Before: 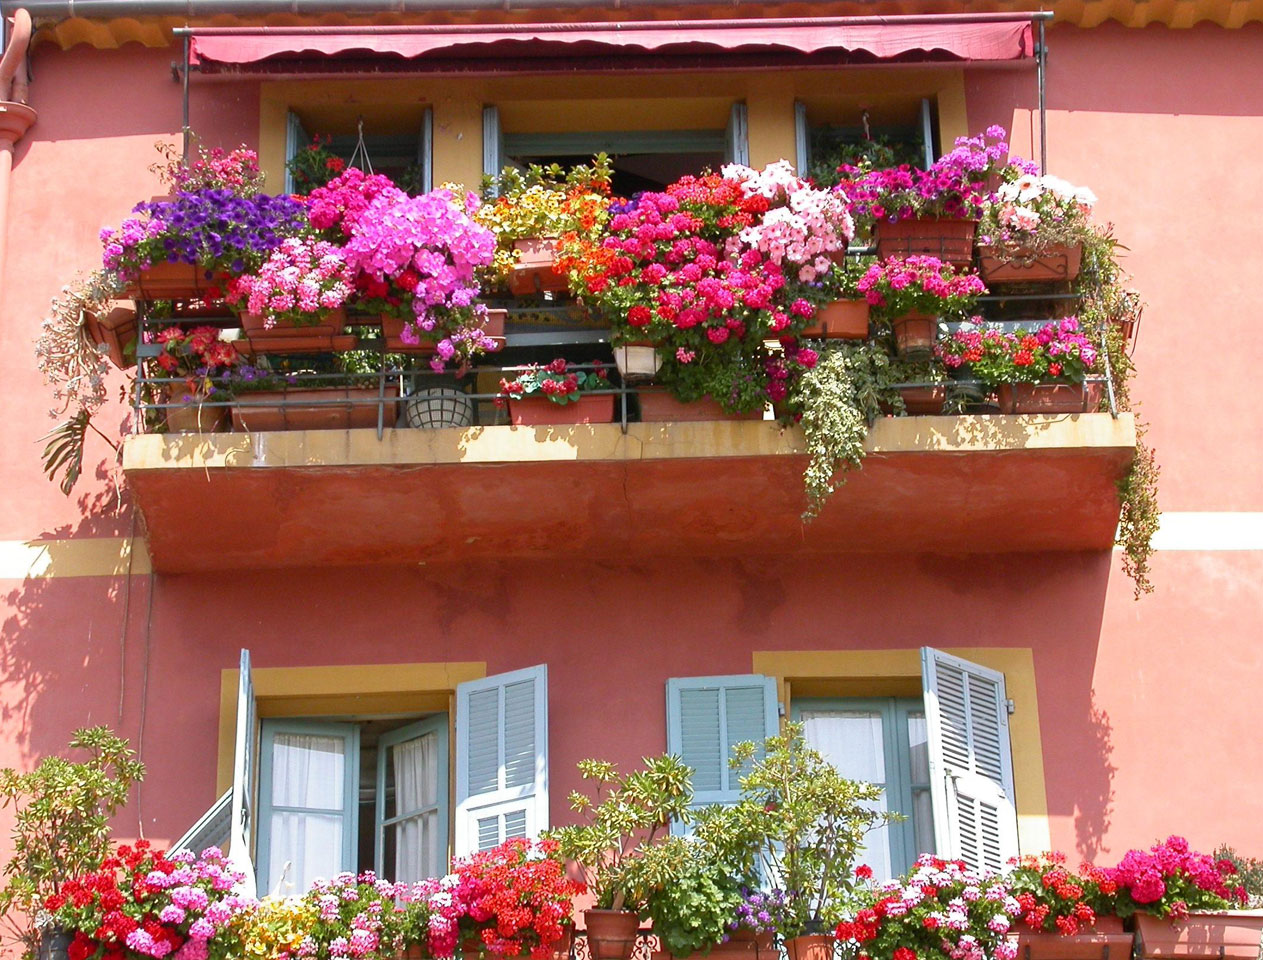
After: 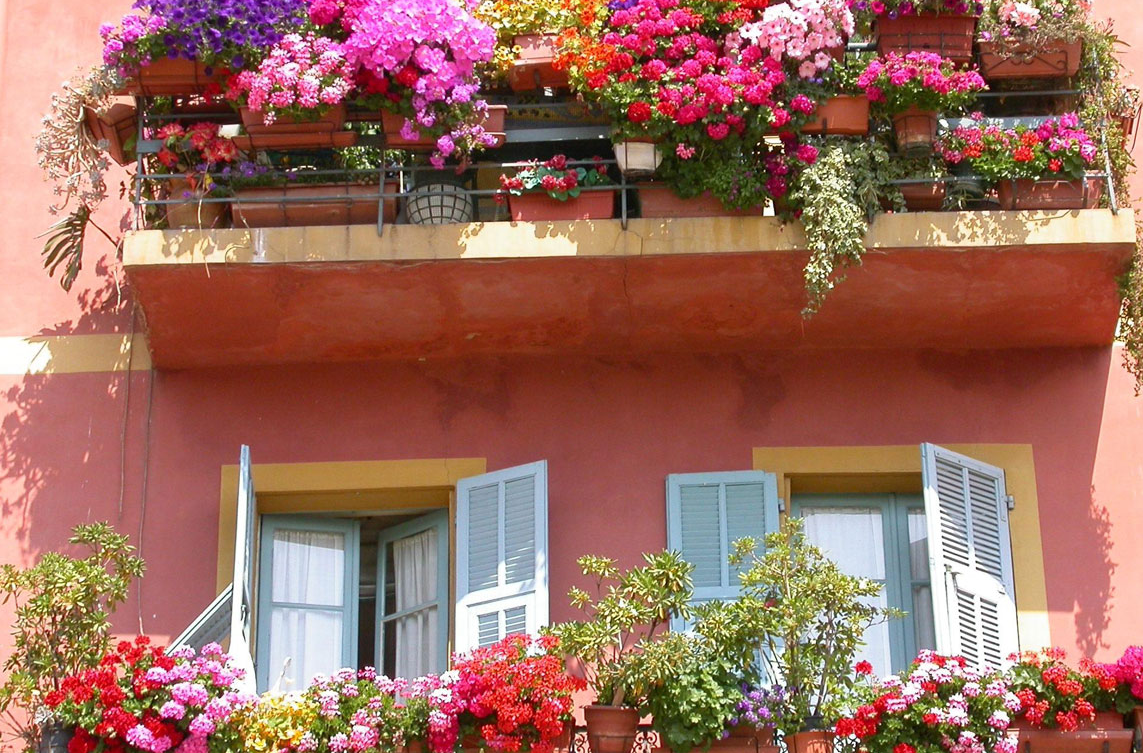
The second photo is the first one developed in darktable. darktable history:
crop: top 21.326%, right 9.429%, bottom 0.216%
